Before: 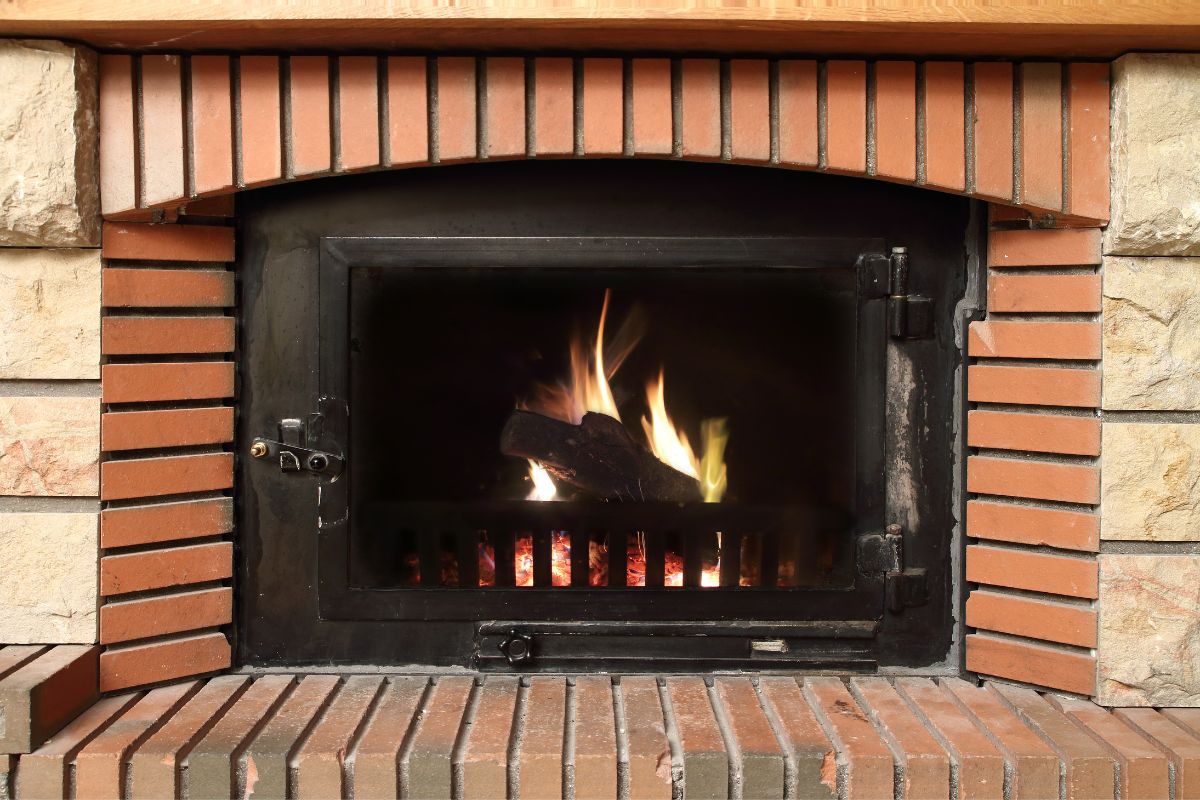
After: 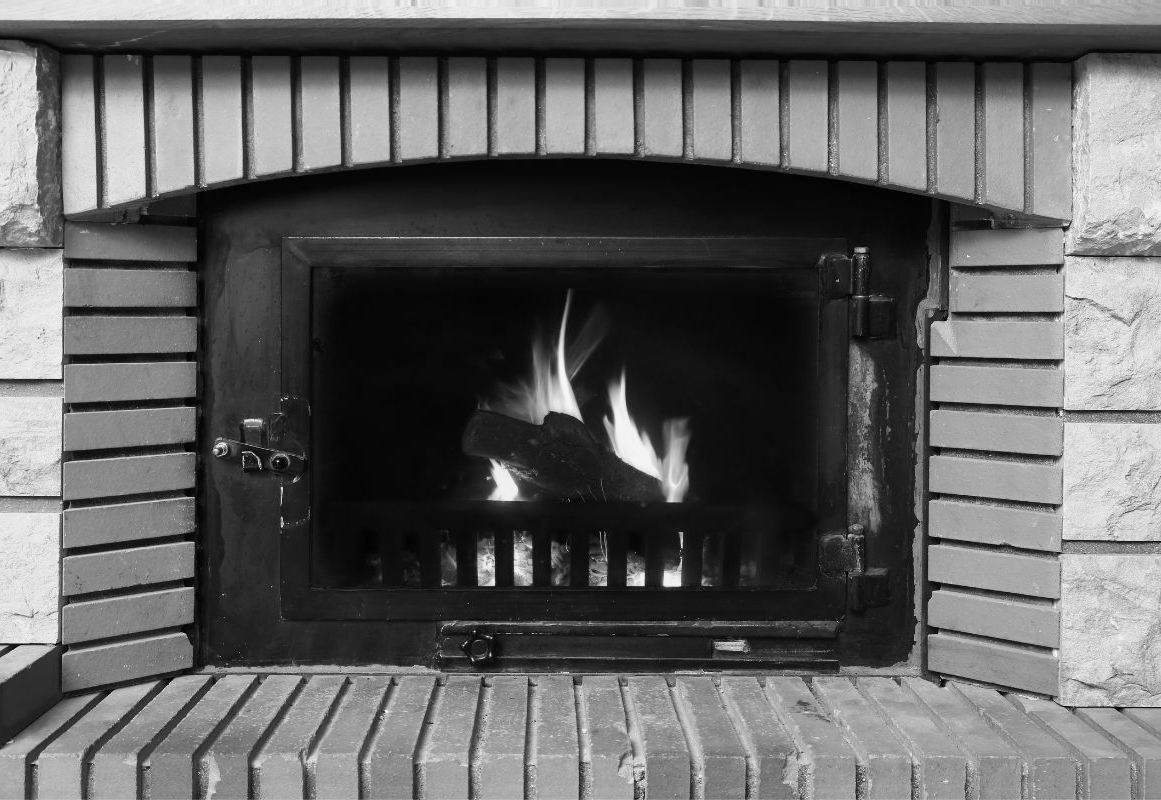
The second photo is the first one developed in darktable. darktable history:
monochrome: a 26.22, b 42.67, size 0.8
crop and rotate: left 3.238%
contrast brightness saturation: contrast 0.1, brightness 0.03, saturation 0.09
